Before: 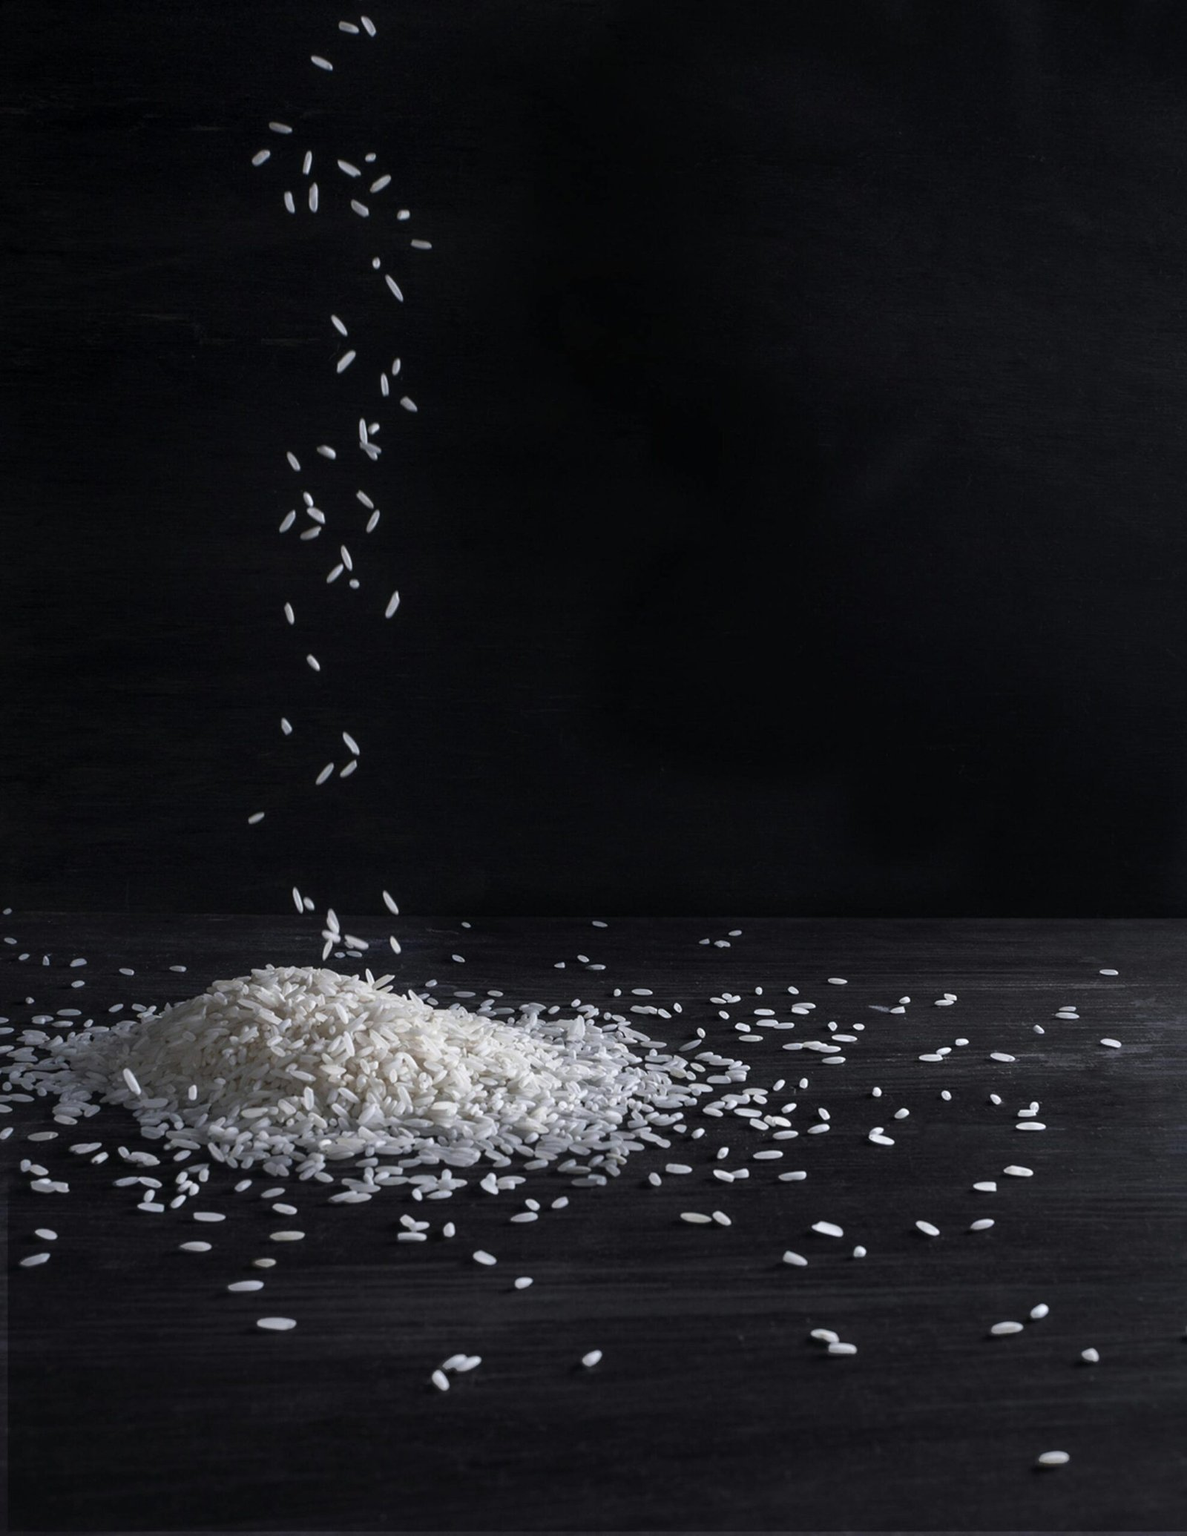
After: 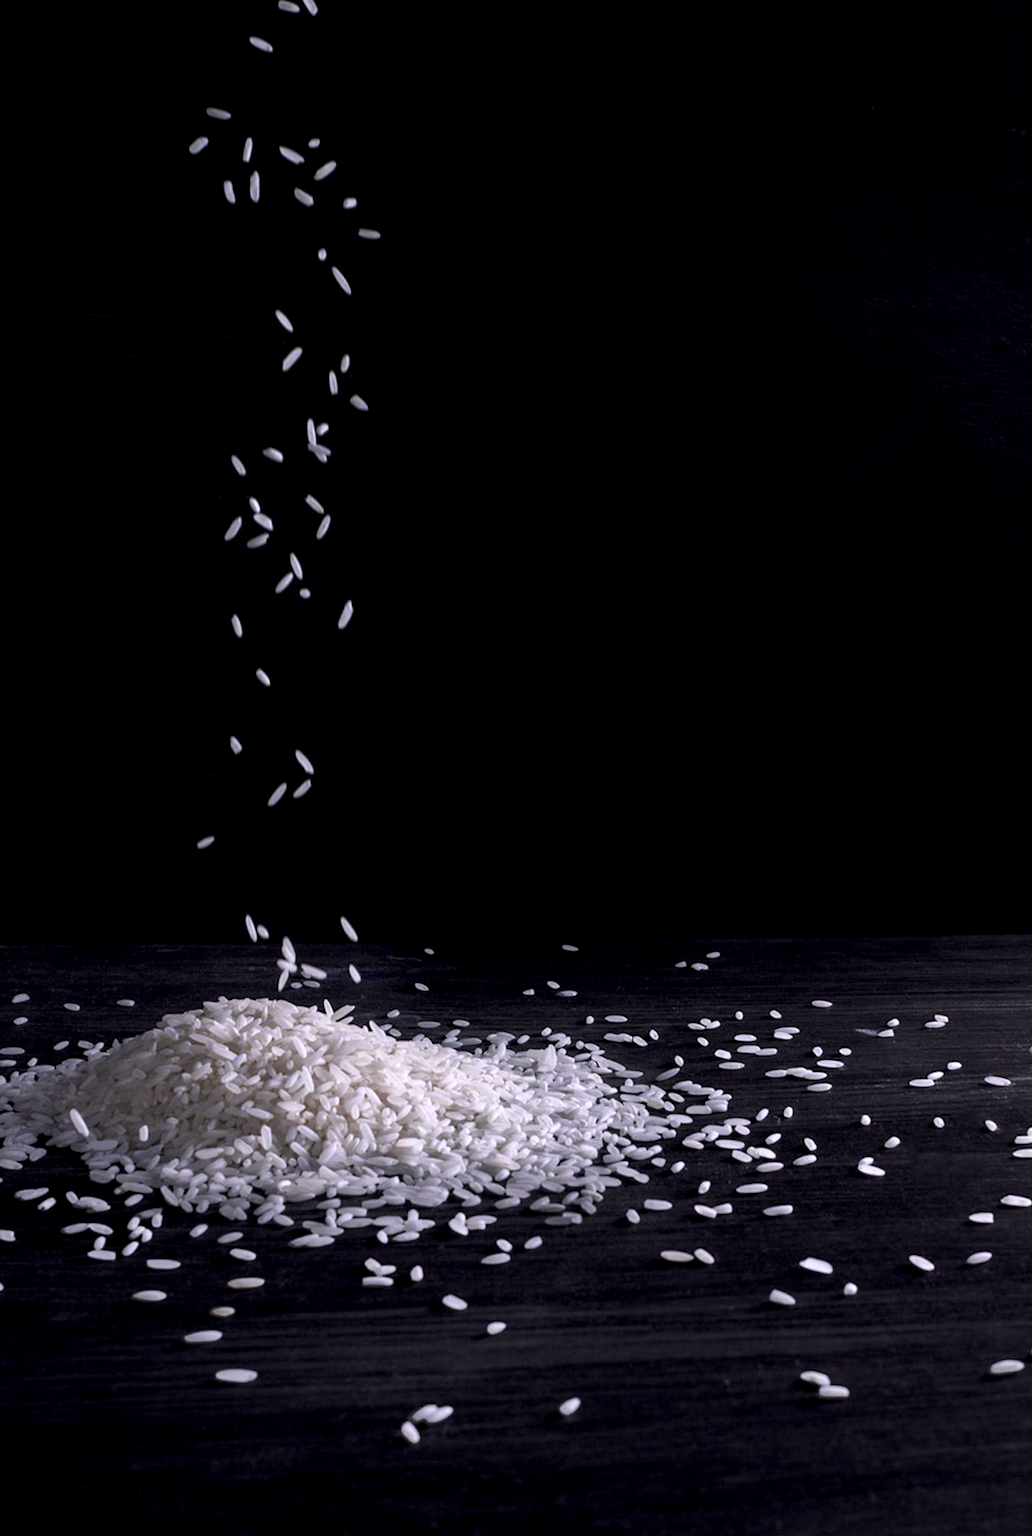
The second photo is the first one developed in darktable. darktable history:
exposure: black level correction 0.007, exposure 0.093 EV, compensate highlight preservation false
crop and rotate: angle 1°, left 4.281%, top 0.642%, right 11.383%, bottom 2.486%
white balance: red 1.05, blue 1.072
